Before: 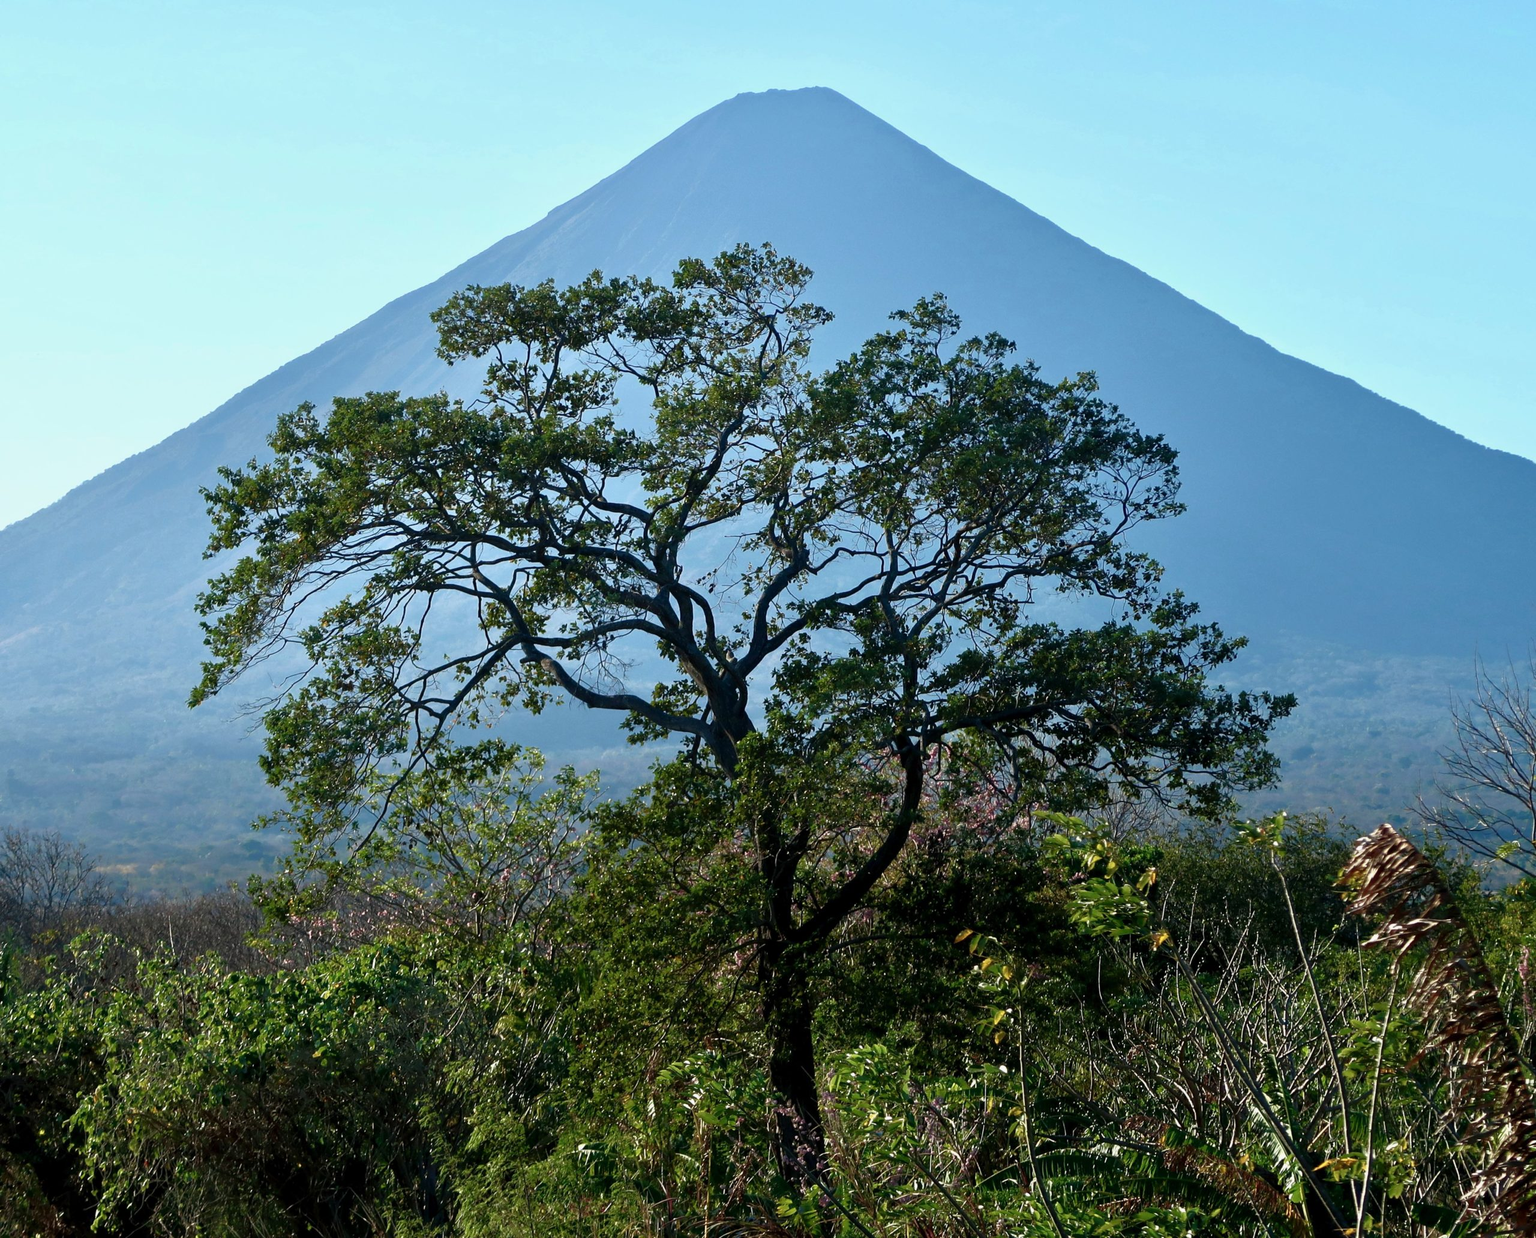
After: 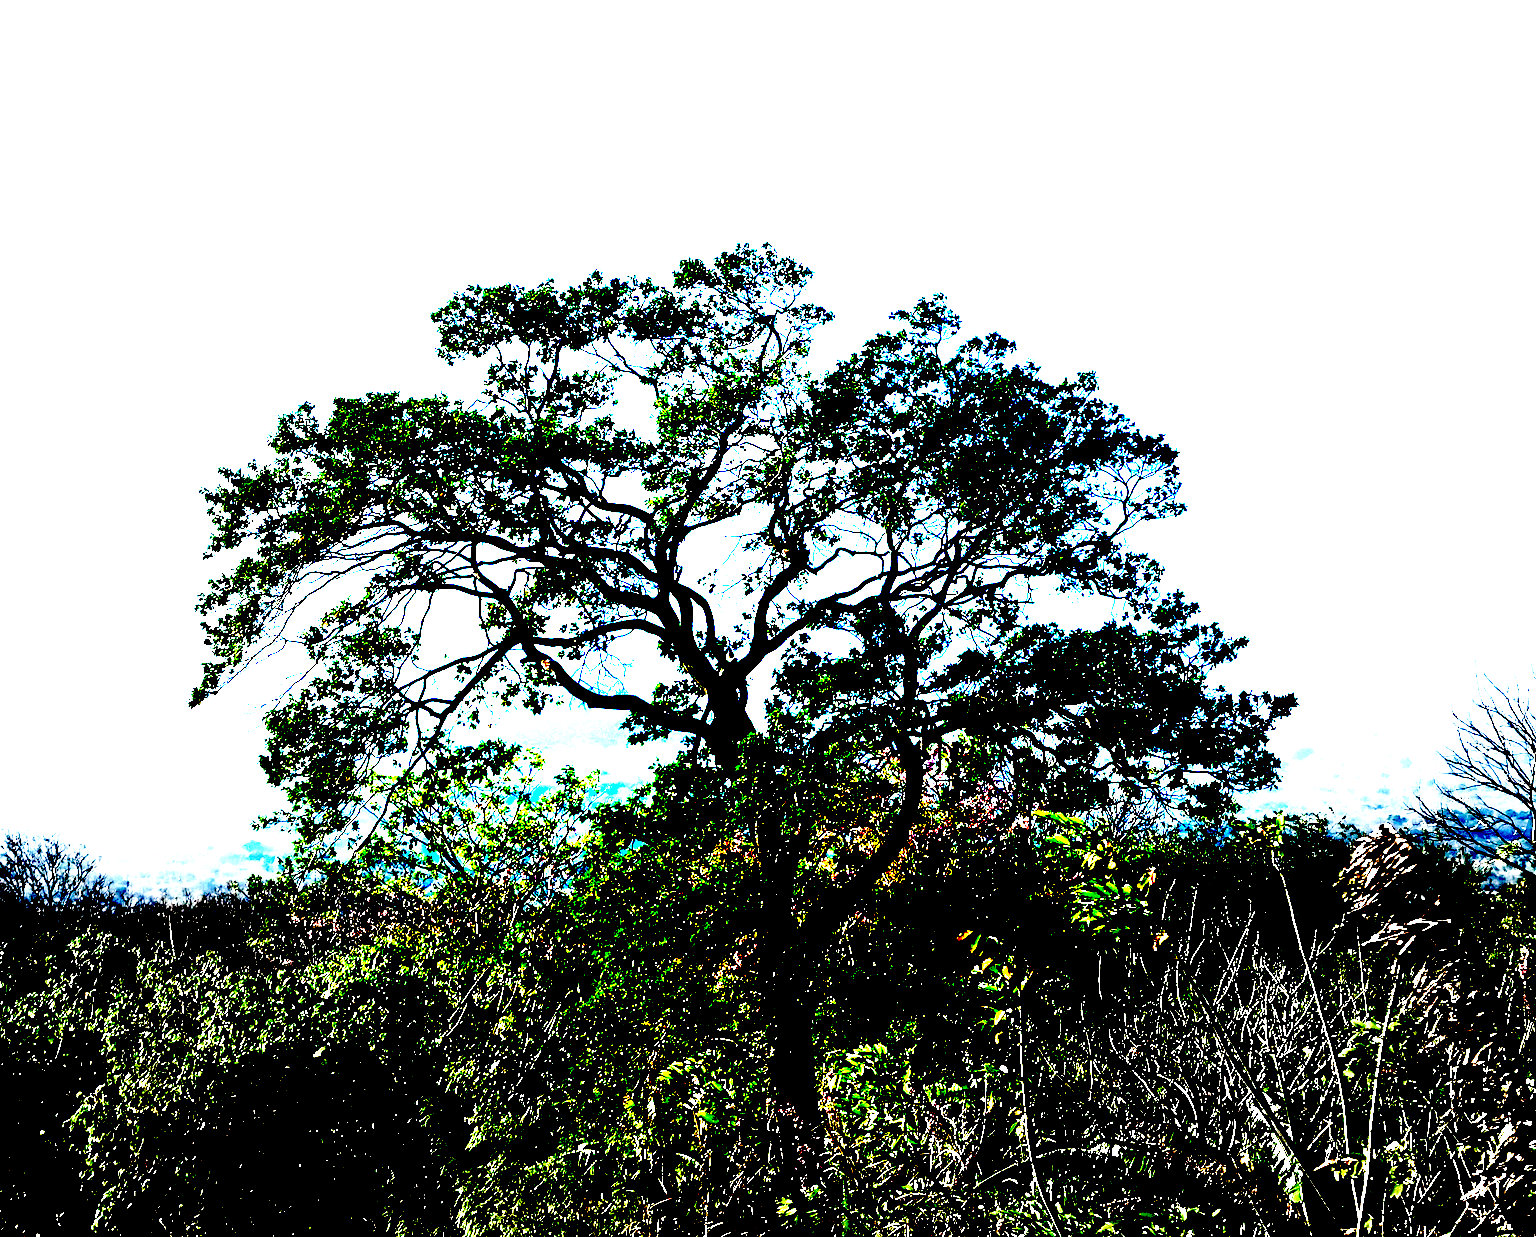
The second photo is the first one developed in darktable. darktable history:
vignetting: fall-off start 39.72%, fall-off radius 41.28%, brightness -0.451, saturation -0.687
exposure: black level correction 0.099, exposure 2.941 EV, compensate highlight preservation false
